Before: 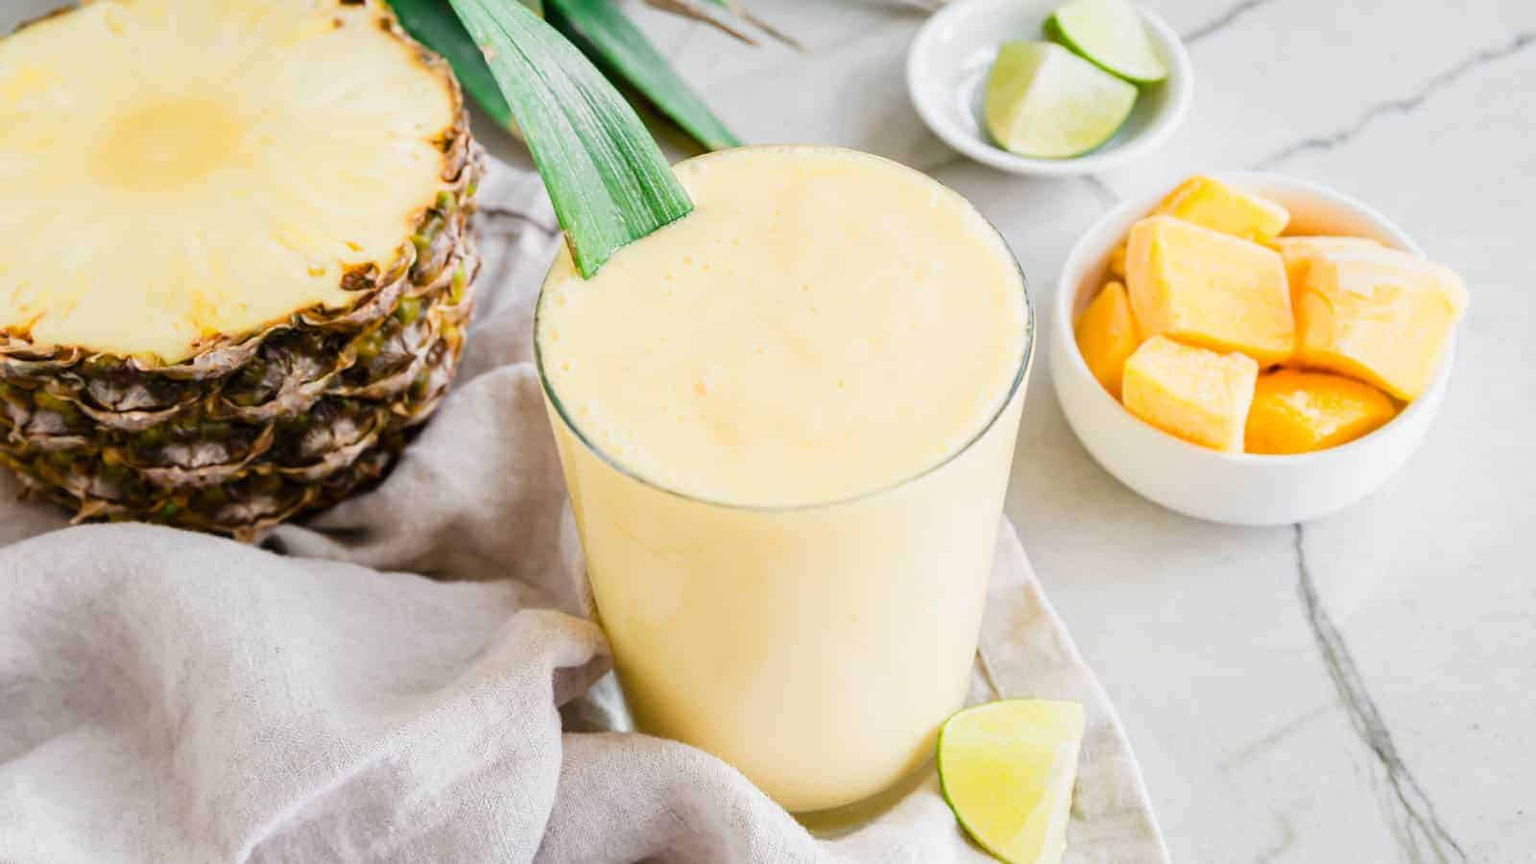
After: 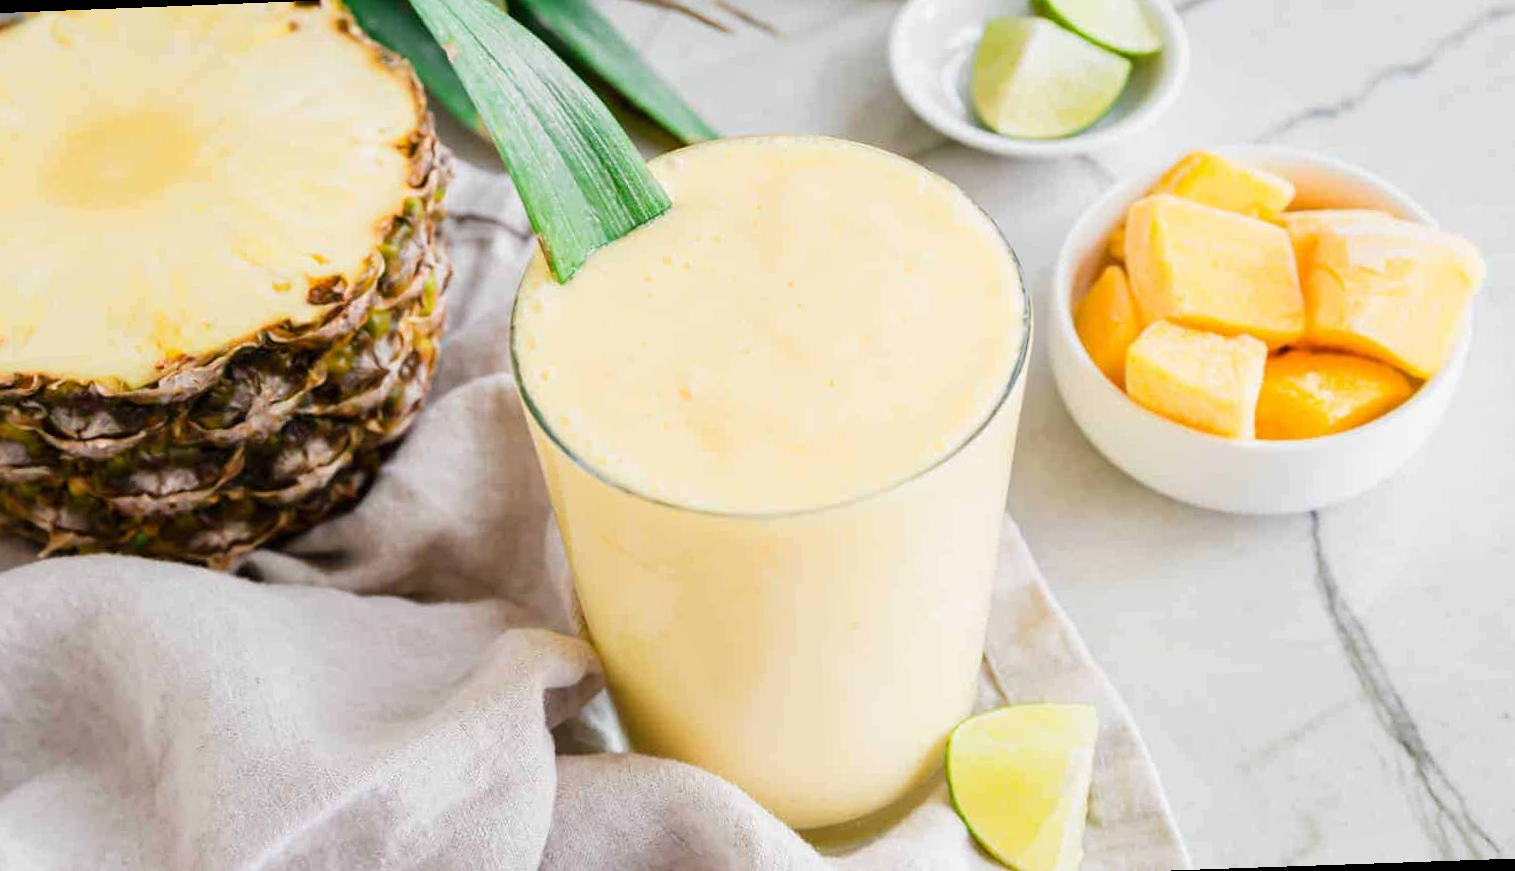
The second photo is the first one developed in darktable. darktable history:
rotate and perspective: rotation -2.12°, lens shift (vertical) 0.009, lens shift (horizontal) -0.008, automatic cropping original format, crop left 0.036, crop right 0.964, crop top 0.05, crop bottom 0.959
tone equalizer: on, module defaults
